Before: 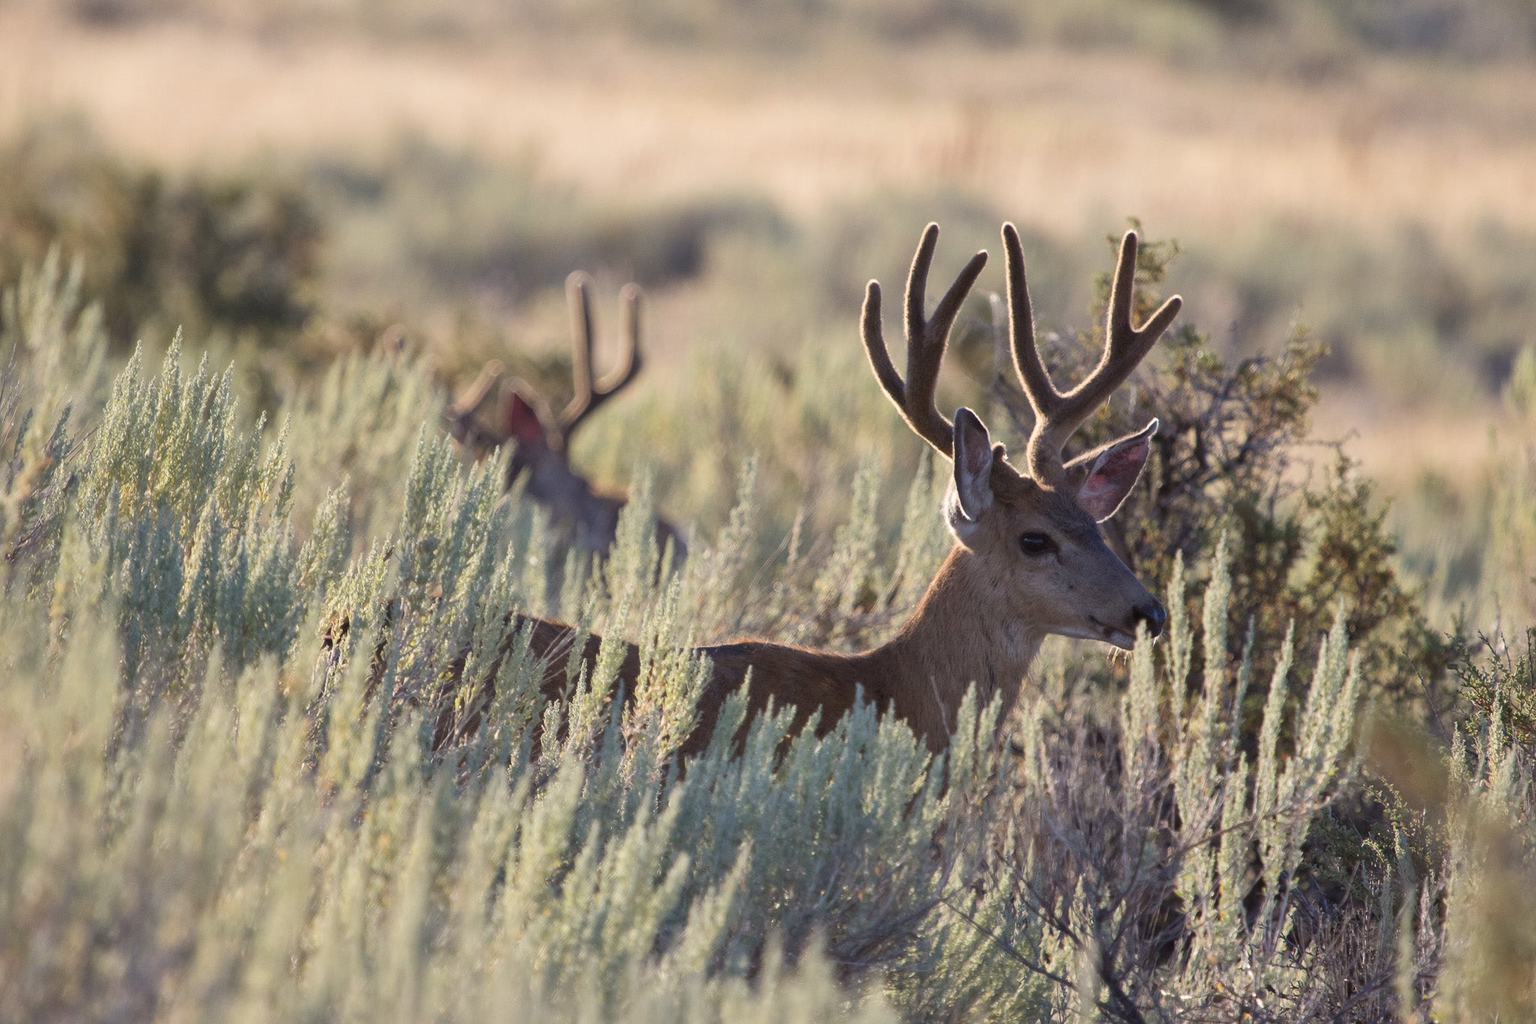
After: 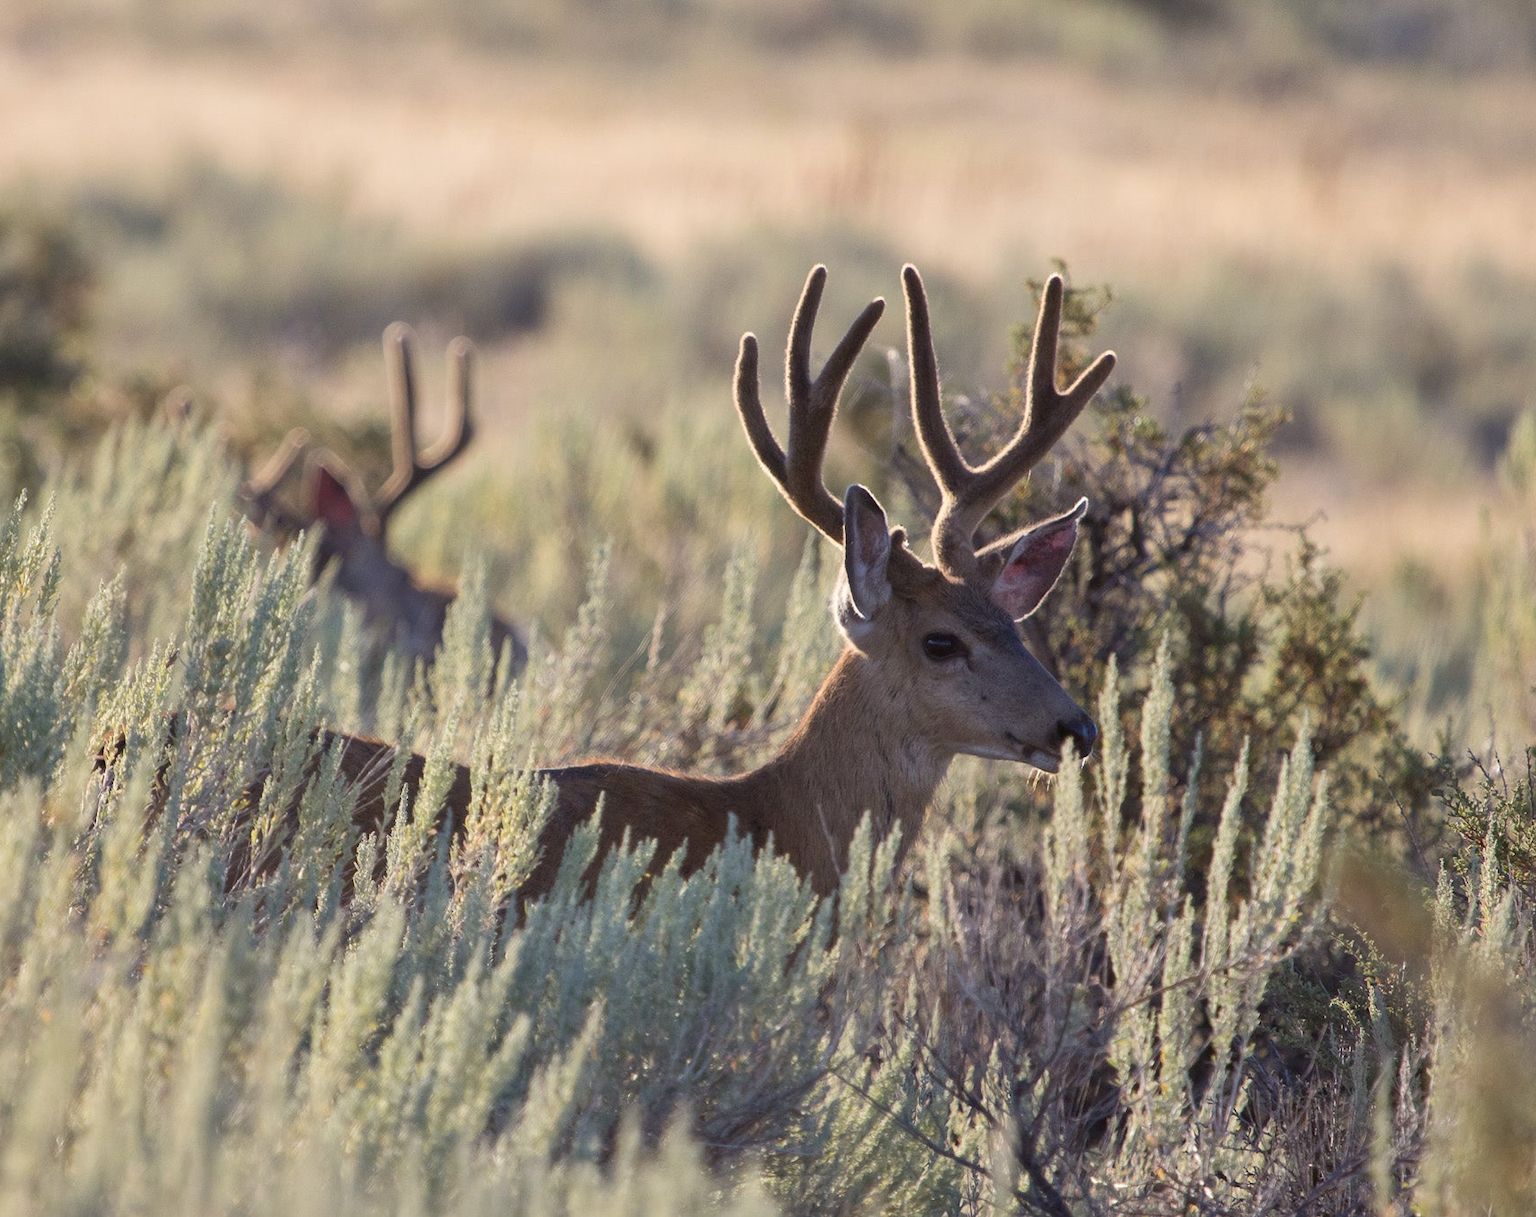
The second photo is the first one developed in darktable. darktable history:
crop: left 15.898%
